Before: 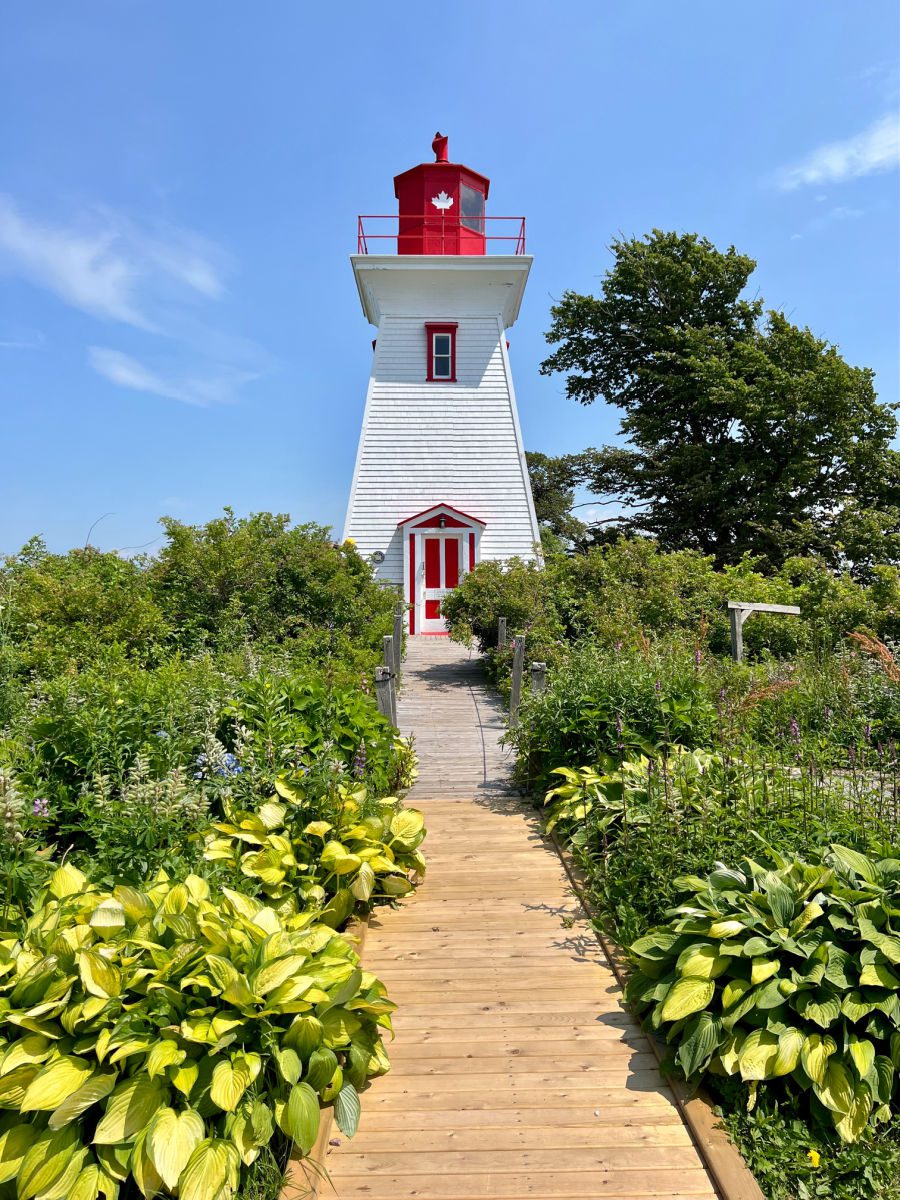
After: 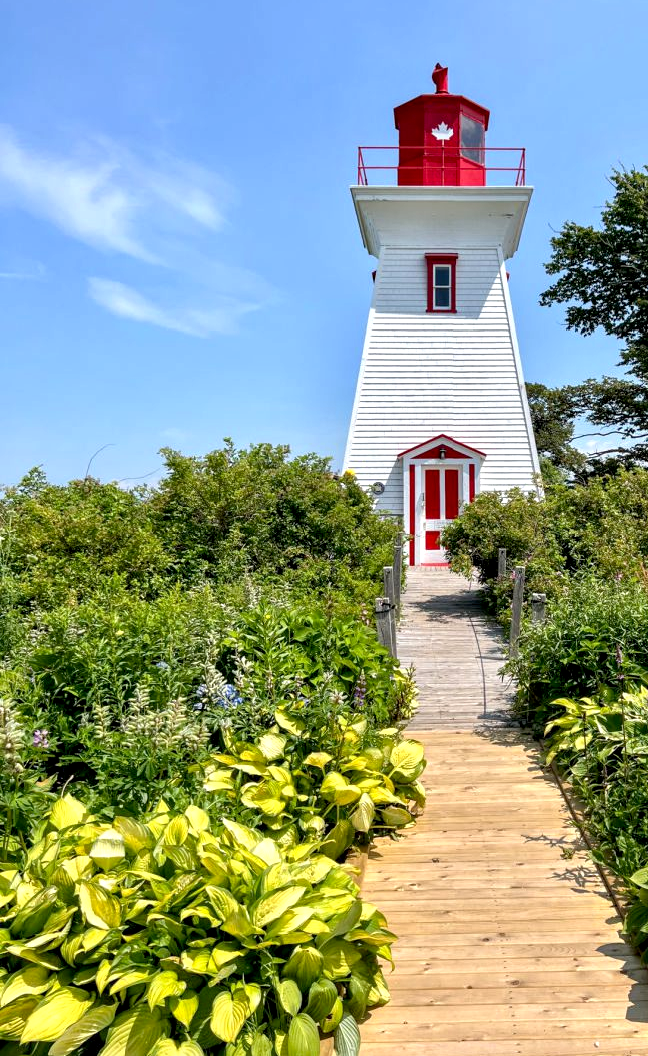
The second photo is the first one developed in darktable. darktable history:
exposure: black level correction 0.005, exposure 0.286 EV, compensate highlight preservation false
crop: top 5.803%, right 27.864%, bottom 5.804%
local contrast: detail 130%
